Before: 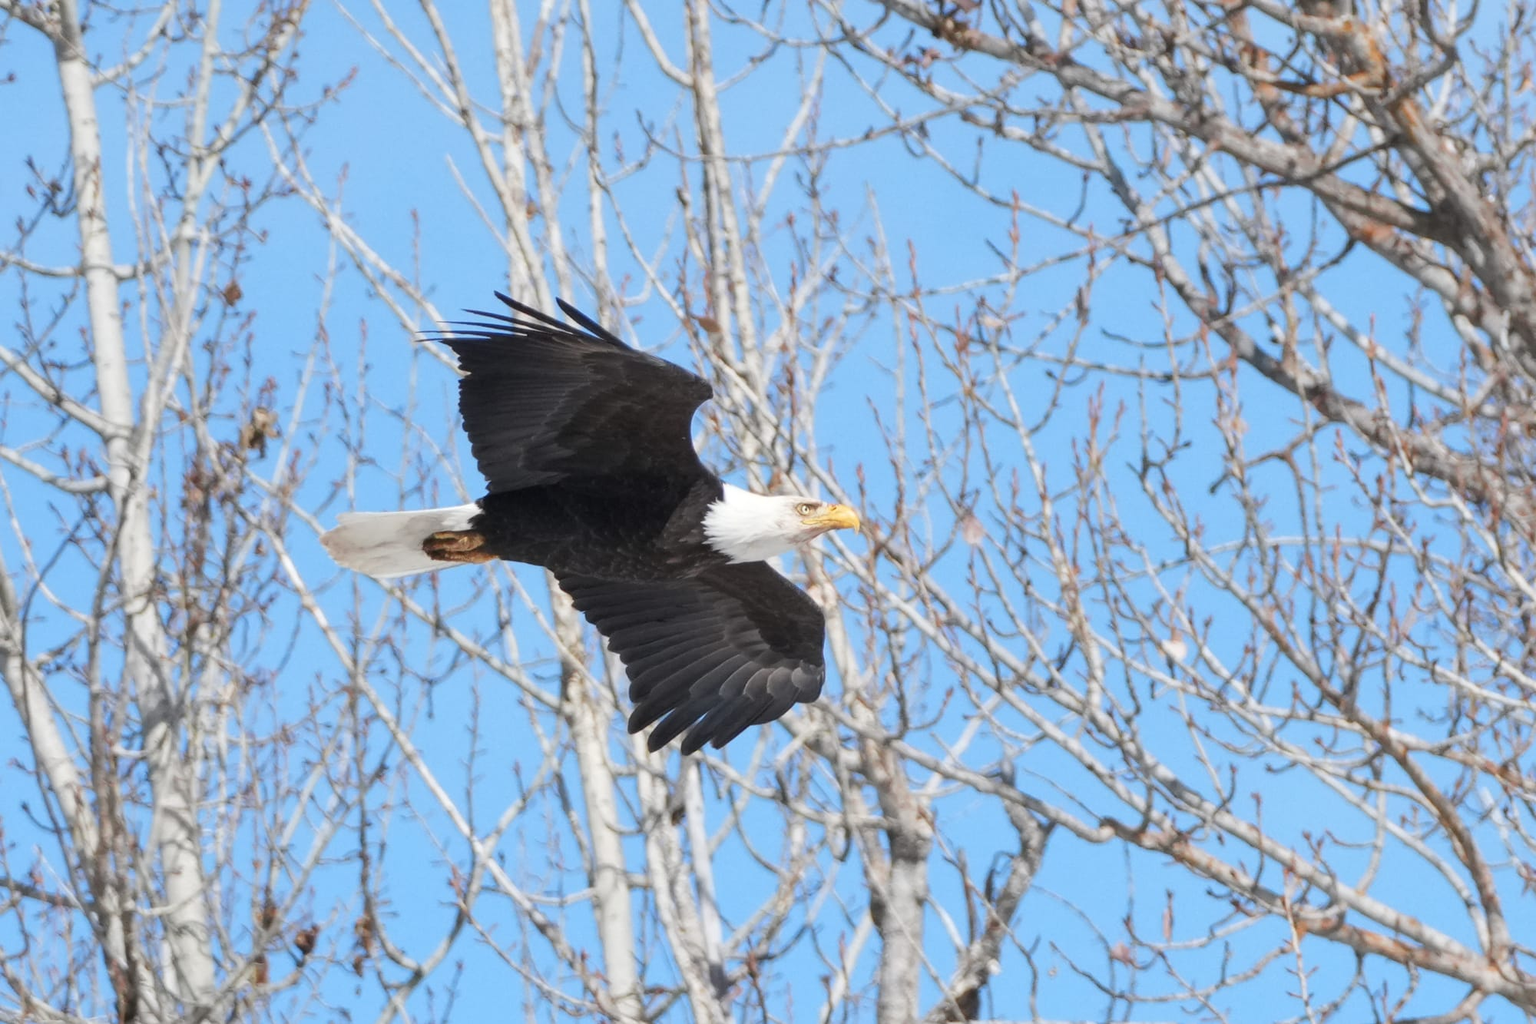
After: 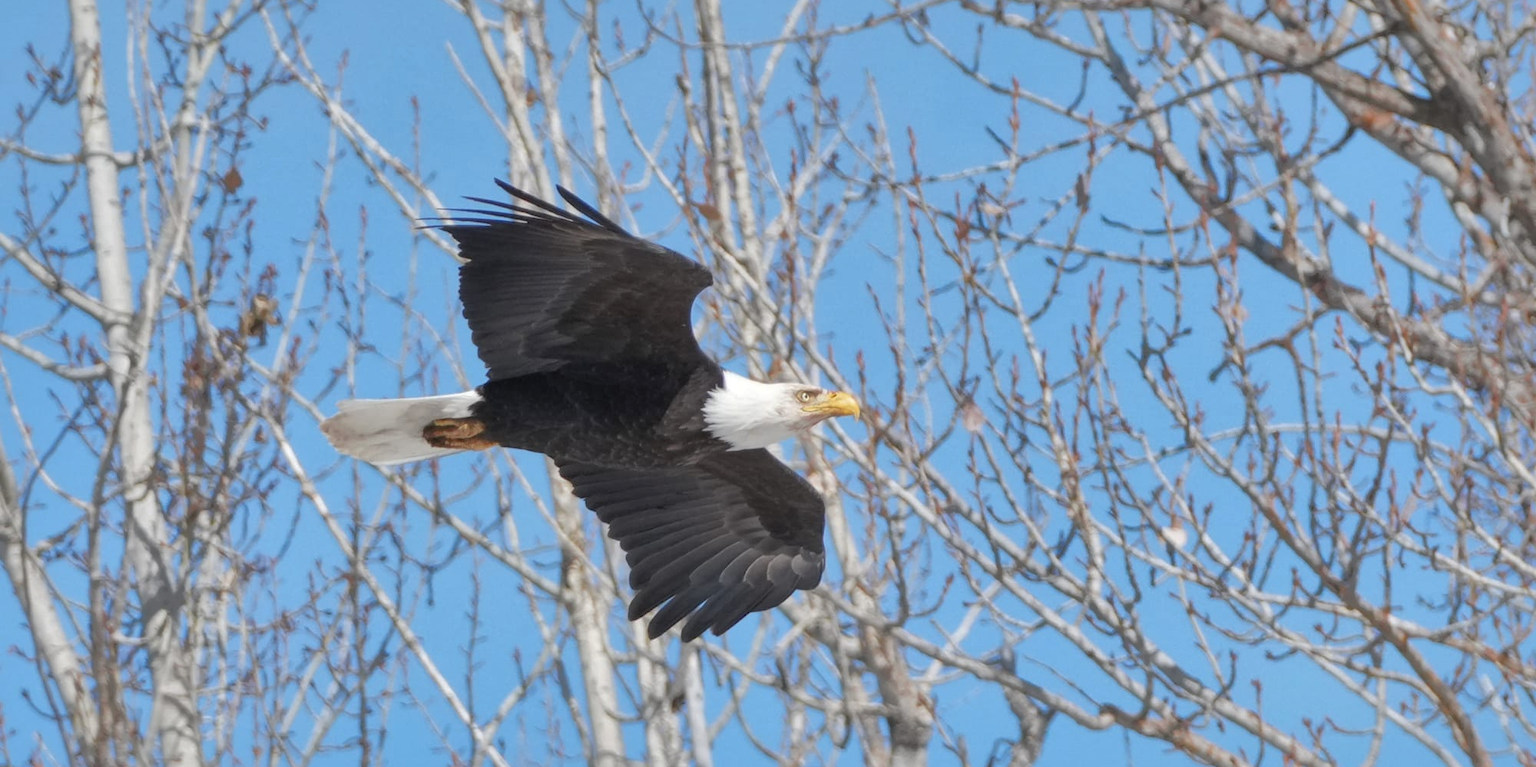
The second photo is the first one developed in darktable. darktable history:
crop: top 11.038%, bottom 13.962%
shadows and highlights: shadows 40, highlights -60
contrast brightness saturation: saturation -0.05
